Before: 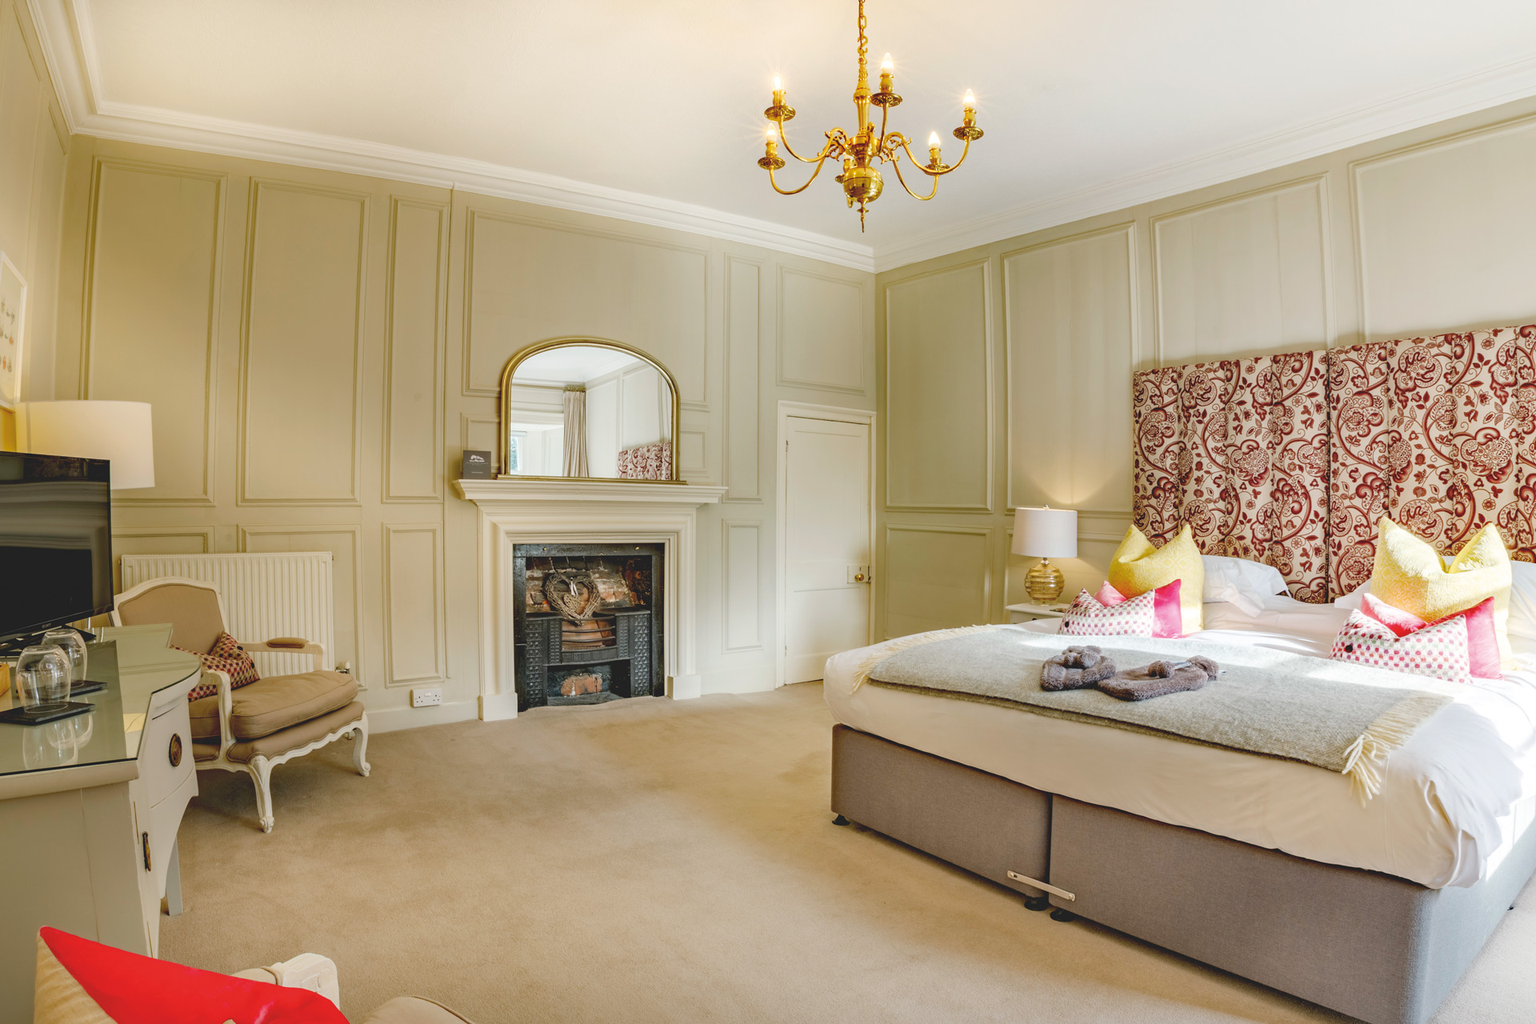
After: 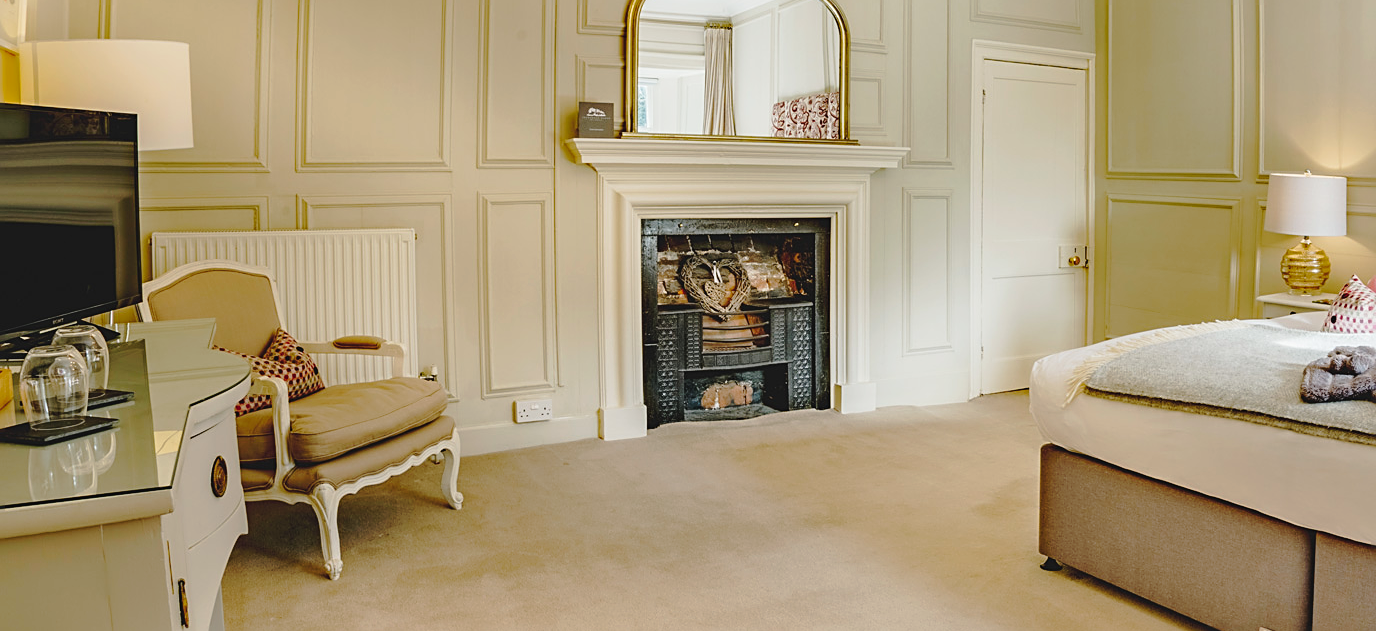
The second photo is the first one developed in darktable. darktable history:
crop: top 36.041%, right 28.305%, bottom 14.651%
sharpen: on, module defaults
local contrast: mode bilateral grid, contrast 20, coarseness 49, detail 101%, midtone range 0.2
tone curve: curves: ch0 [(0.003, 0.015) (0.104, 0.07) (0.239, 0.201) (0.327, 0.317) (0.401, 0.443) (0.495, 0.55) (0.65, 0.68) (0.832, 0.858) (1, 0.977)]; ch1 [(0, 0) (0.161, 0.092) (0.35, 0.33) (0.379, 0.401) (0.447, 0.476) (0.495, 0.499) (0.515, 0.518) (0.55, 0.557) (0.621, 0.615) (0.718, 0.734) (1, 1)]; ch2 [(0, 0) (0.359, 0.372) (0.437, 0.437) (0.502, 0.501) (0.534, 0.537) (0.599, 0.586) (1, 1)], preserve colors none
